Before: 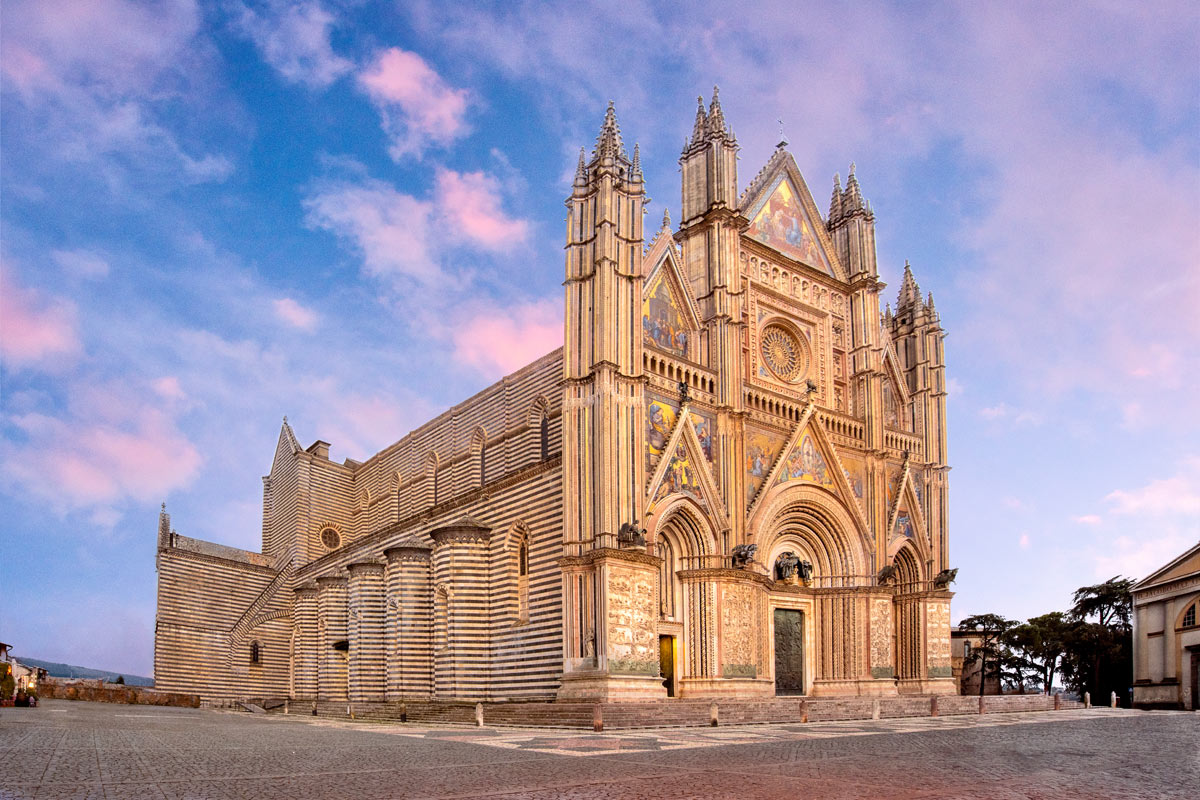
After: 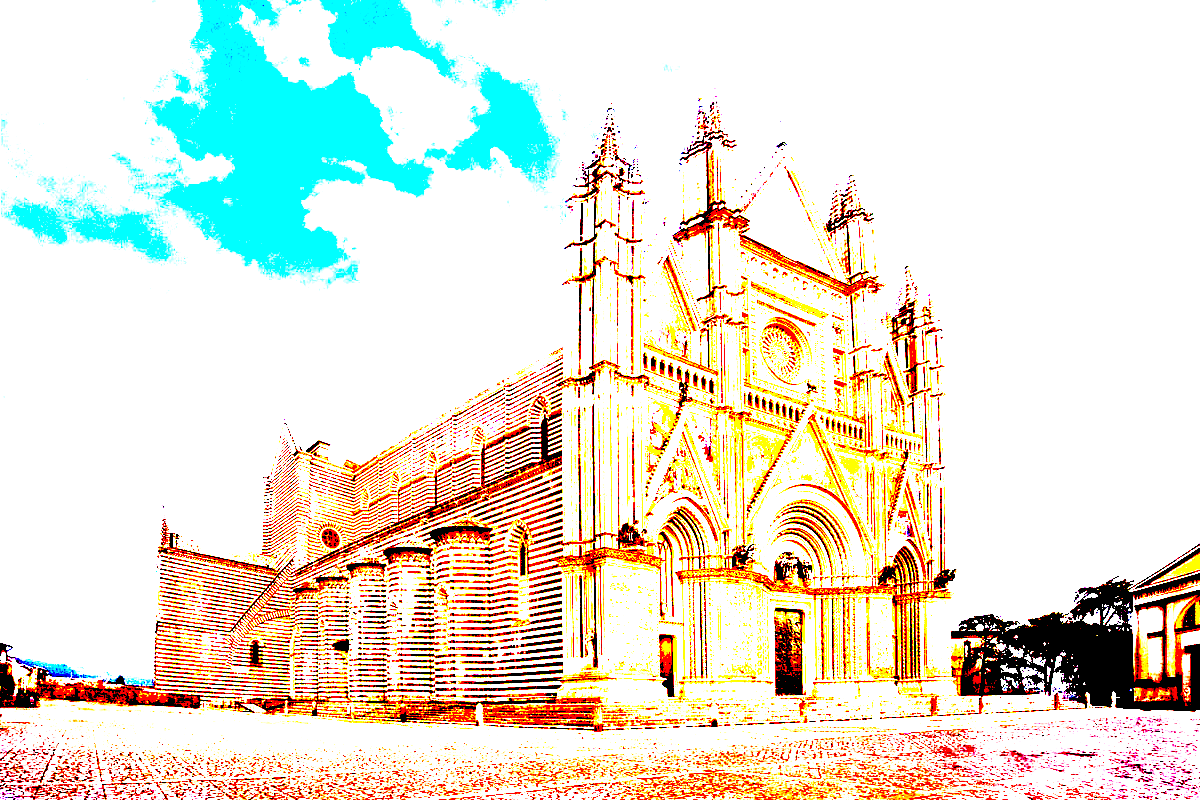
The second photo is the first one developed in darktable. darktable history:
tone equalizer: mask exposure compensation -0.501 EV
exposure: black level correction 0.098, exposure 3.009 EV, compensate highlight preservation false
